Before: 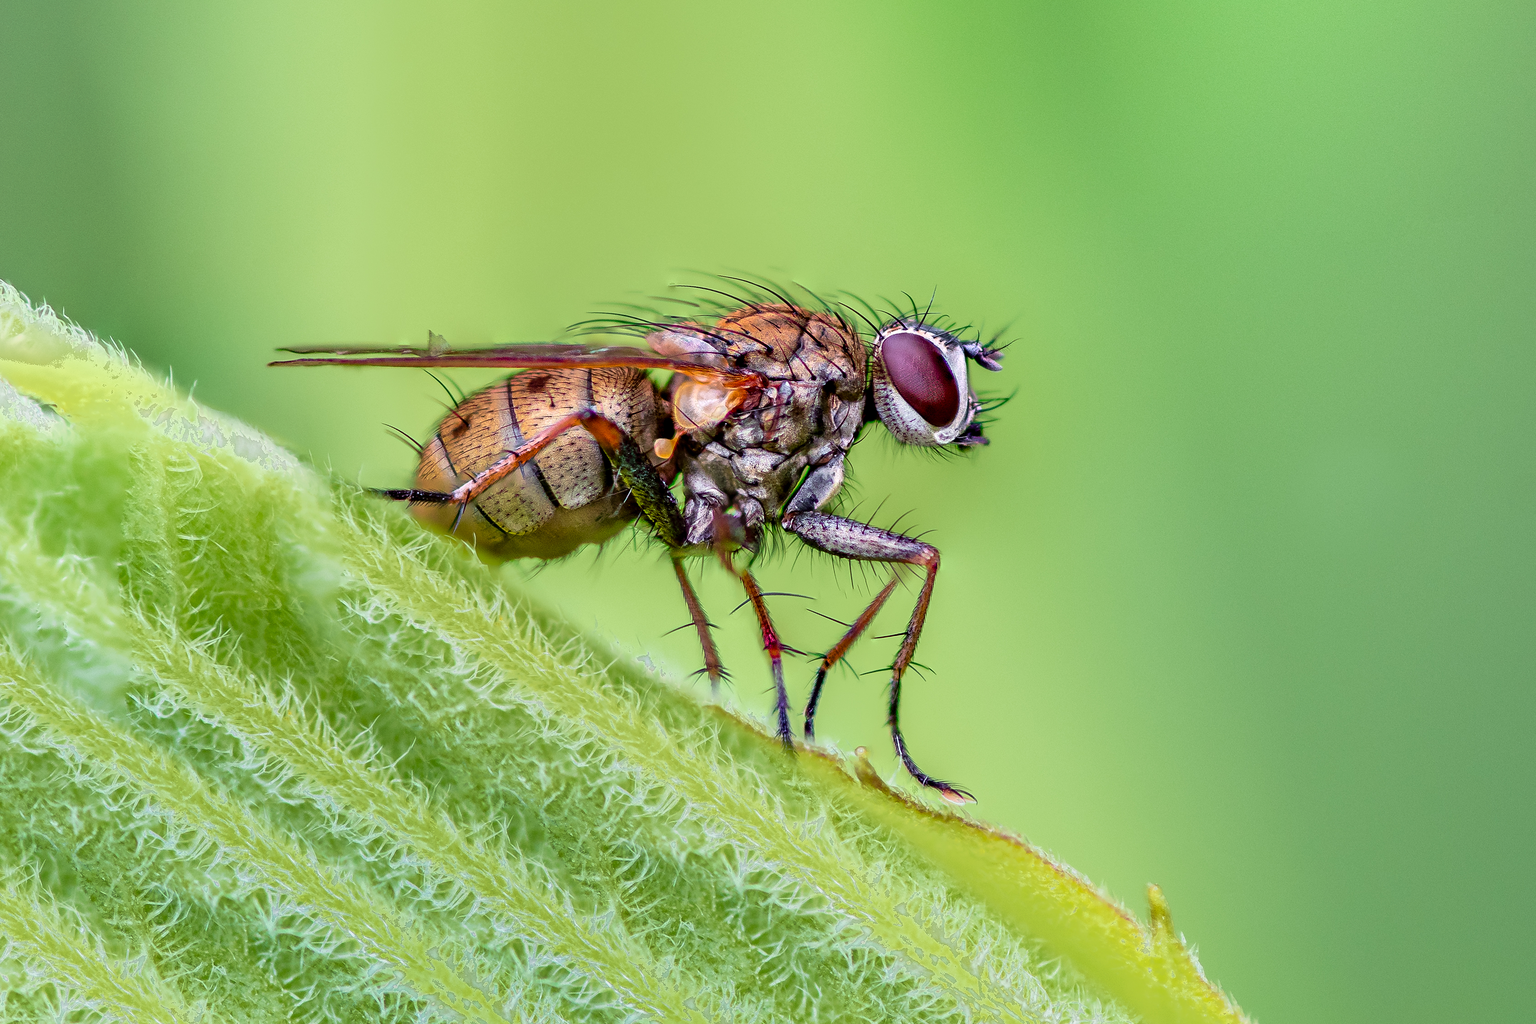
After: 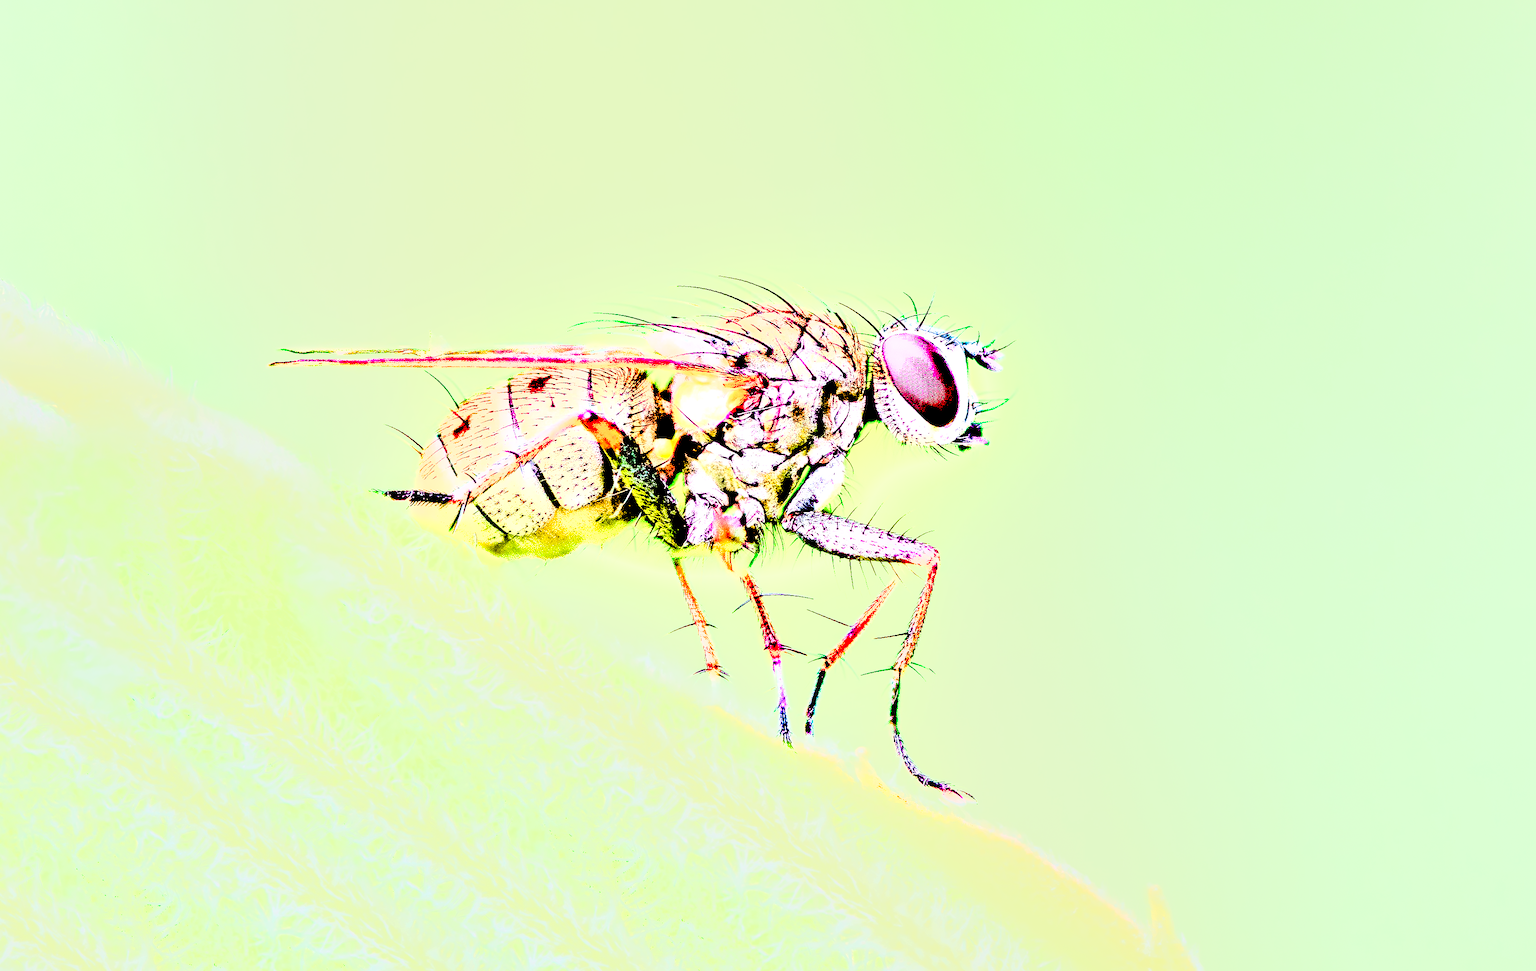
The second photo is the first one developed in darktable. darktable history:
exposure: black level correction 0, exposure 0.698 EV, compensate highlight preservation false
contrast equalizer: y [[0.502, 0.505, 0.512, 0.529, 0.564, 0.588], [0.5 ×6], [0.502, 0.505, 0.512, 0.529, 0.564, 0.588], [0, 0.001, 0.001, 0.004, 0.008, 0.011], [0, 0.001, 0.001, 0.004, 0.008, 0.011]]
contrast brightness saturation: contrast 0.201, brightness 0.167, saturation 0.222
shadows and highlights: radius 108.2, shadows 23.37, highlights -58.75, low approximation 0.01, soften with gaussian
velvia: on, module defaults
crop and rotate: top 0.005%, bottom 5.132%
levels: black 3.79%, levels [0.246, 0.256, 0.506]
